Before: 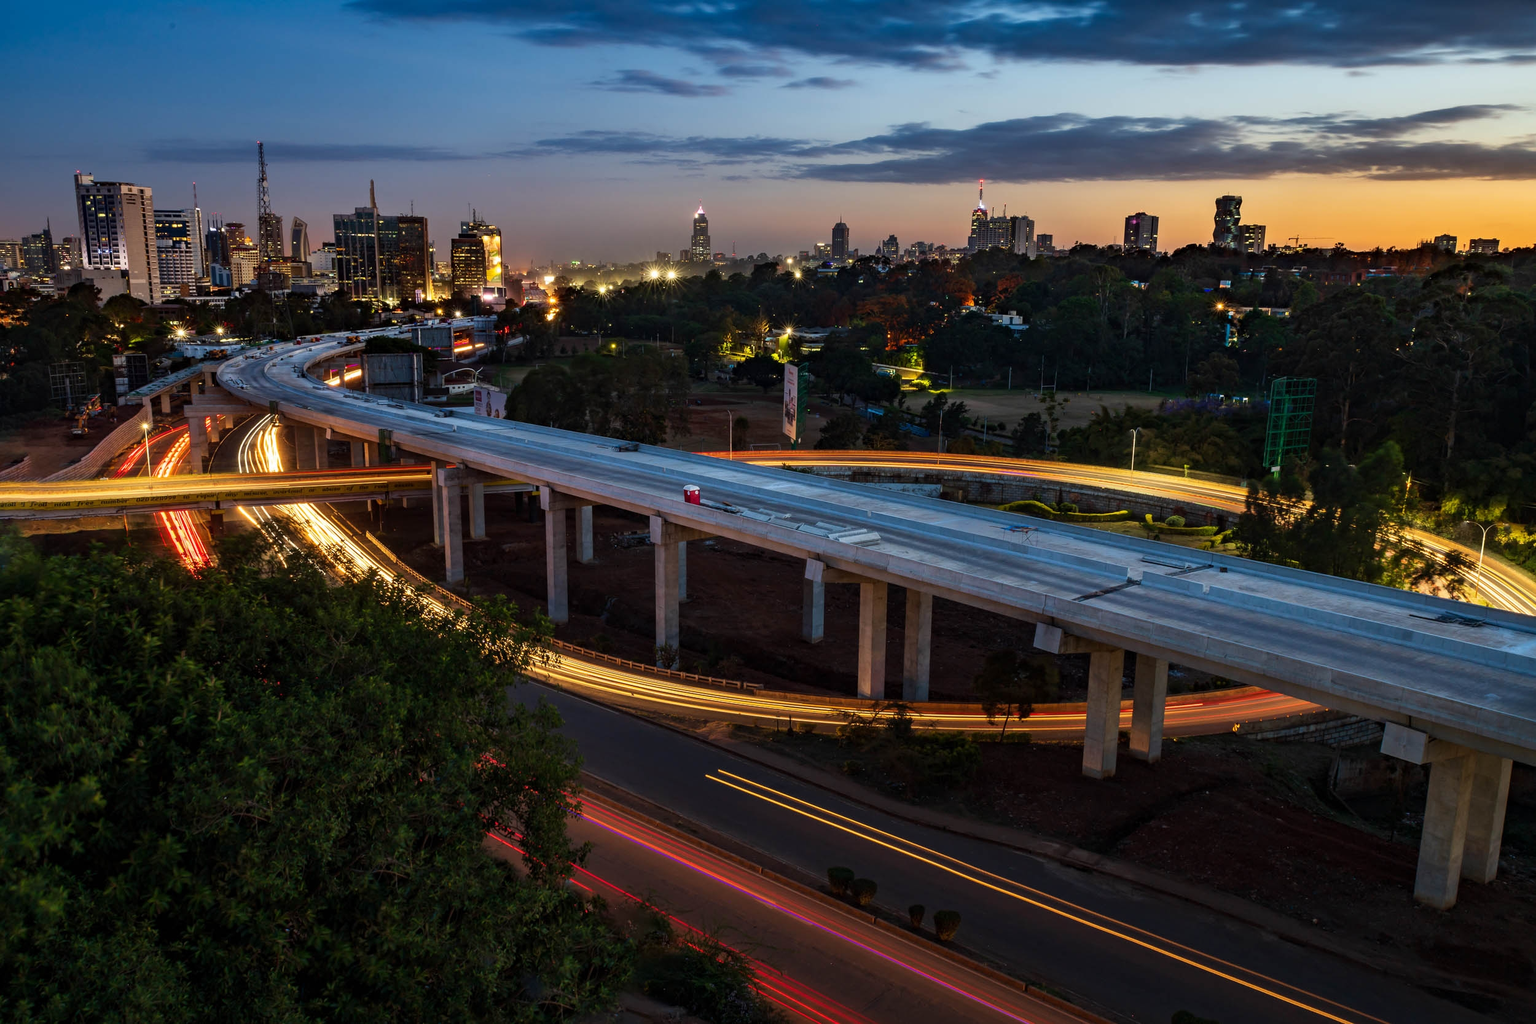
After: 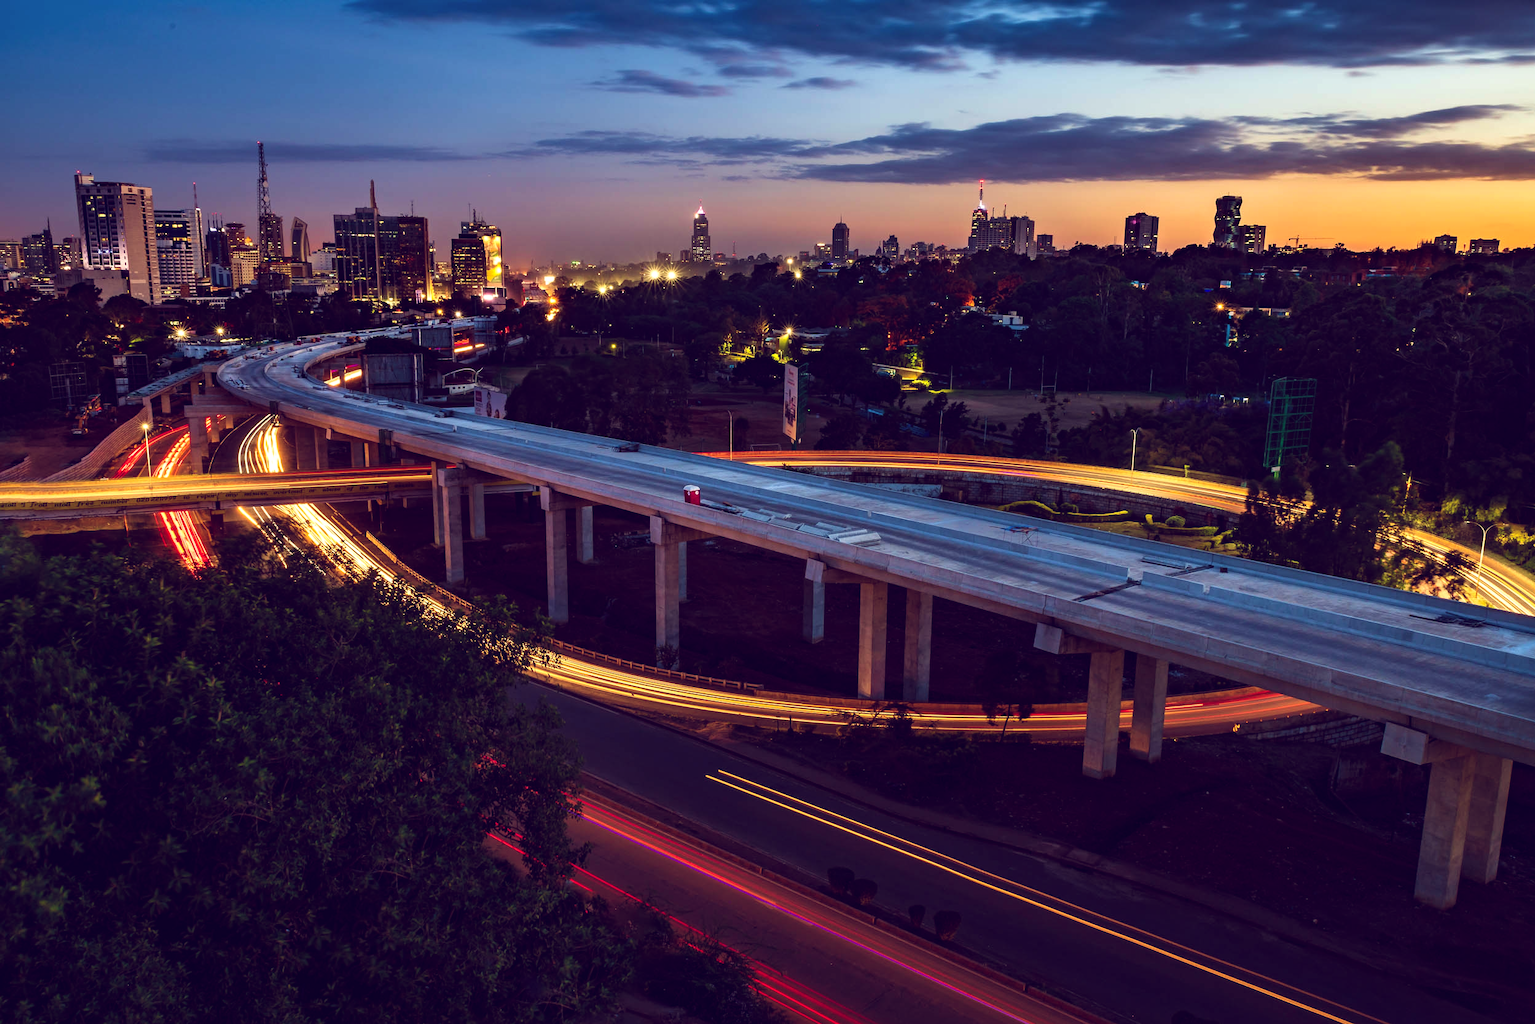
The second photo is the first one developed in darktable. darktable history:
velvia: on, module defaults
color balance: lift [1.001, 0.997, 0.99, 1.01], gamma [1.007, 1, 0.975, 1.025], gain [1, 1.065, 1.052, 0.935], contrast 13.25%
